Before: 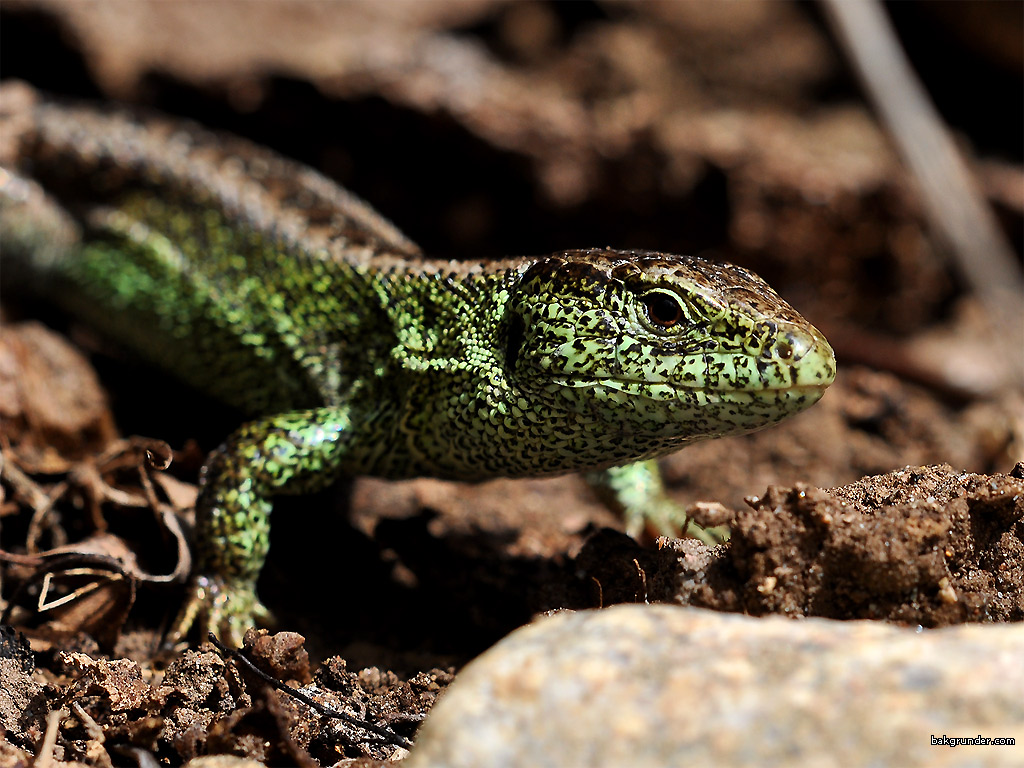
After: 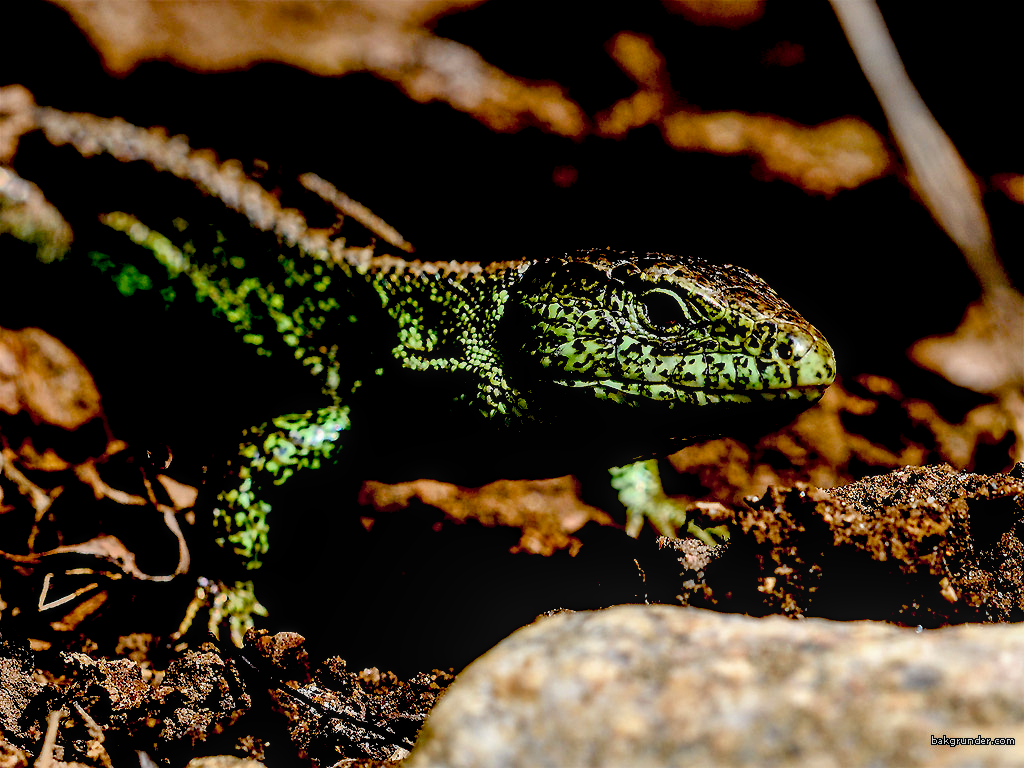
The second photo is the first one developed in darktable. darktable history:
local contrast: highlights 61%, detail 143%, midtone range 0.428
color balance rgb: perceptual saturation grading › global saturation 20%, perceptual saturation grading › highlights -25%, perceptual saturation grading › shadows 25%
exposure: black level correction 0.1, exposure -0.092 EV, compensate highlight preservation false
